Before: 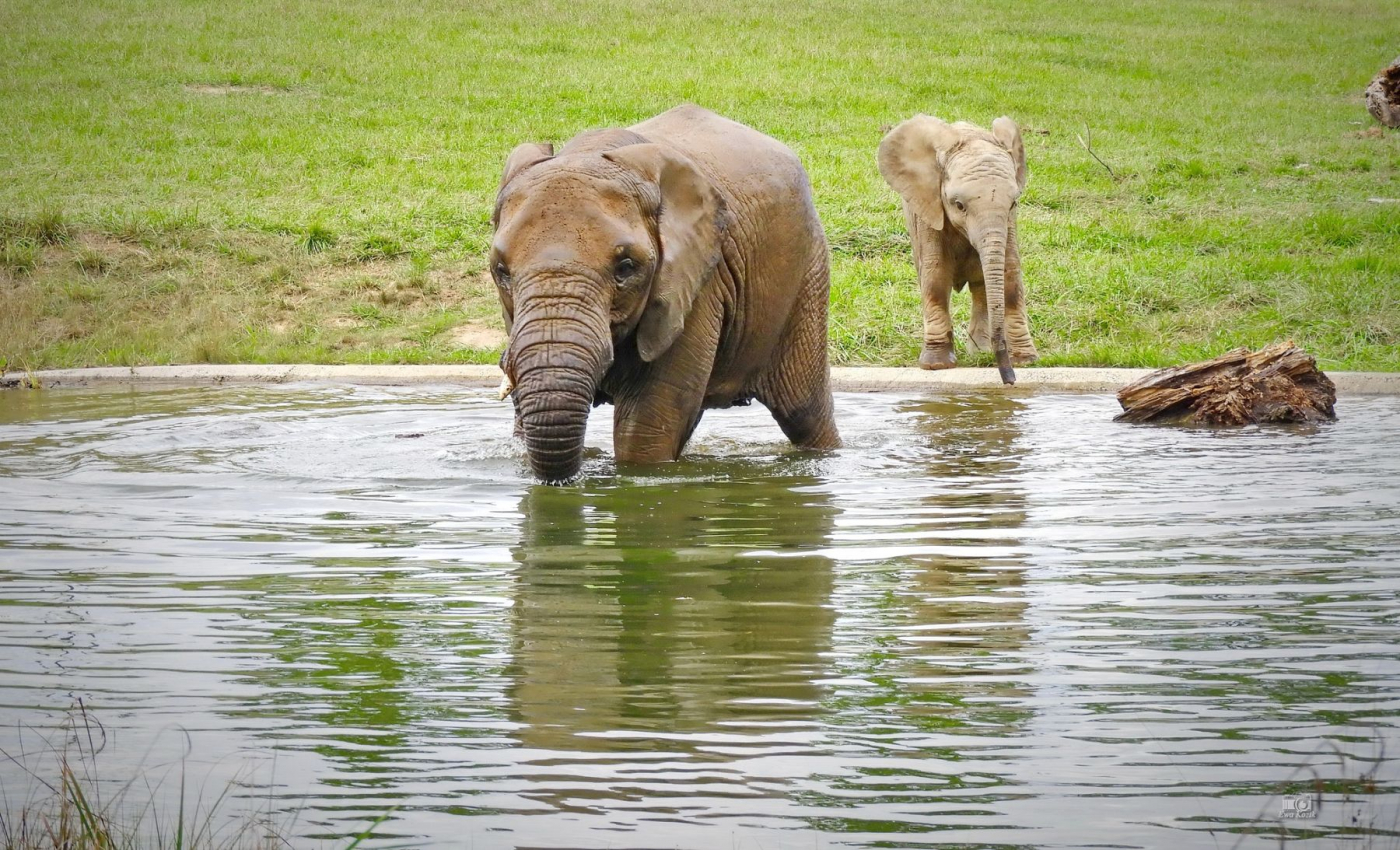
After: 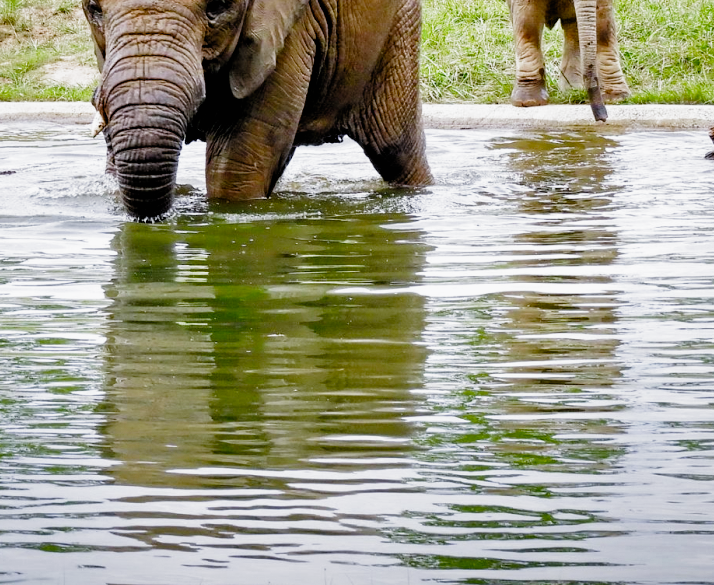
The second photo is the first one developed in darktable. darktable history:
color calibration: illuminant as shot in camera, x 0.358, y 0.373, temperature 4628.91 K
filmic rgb: black relative exposure -3.73 EV, white relative exposure 2.77 EV, threshold 2.95 EV, dynamic range scaling -4.99%, hardness 3.05, preserve chrominance no, color science v4 (2020), enable highlight reconstruction true
crop and rotate: left 29.153%, top 31.15%, right 19.838%
